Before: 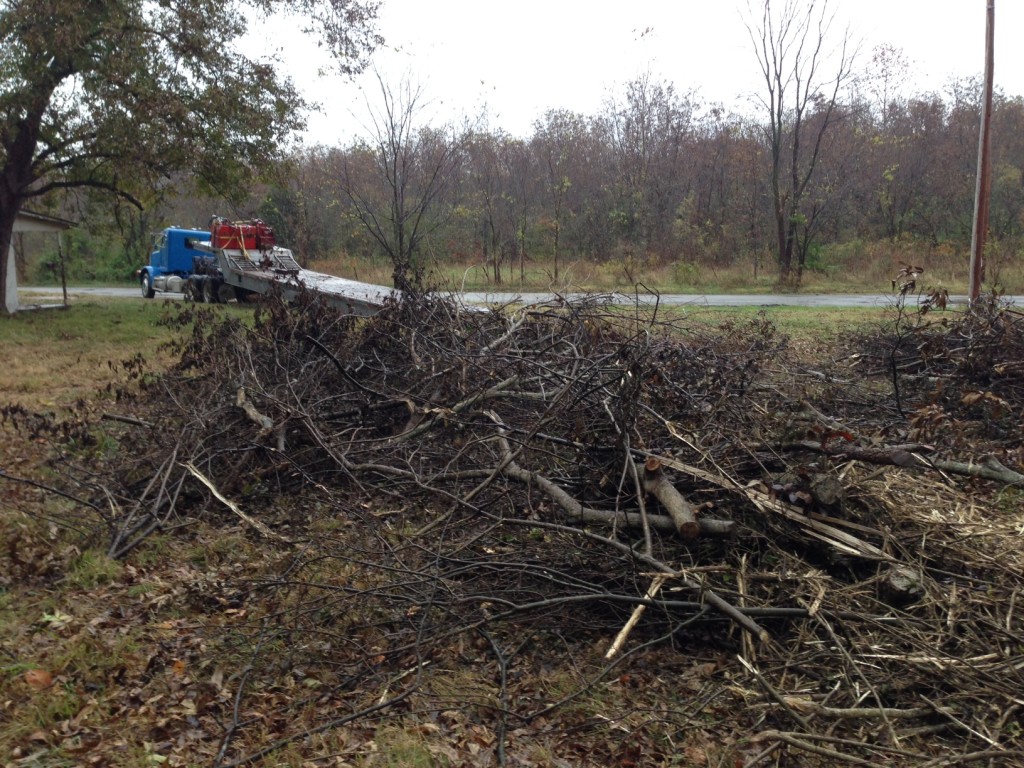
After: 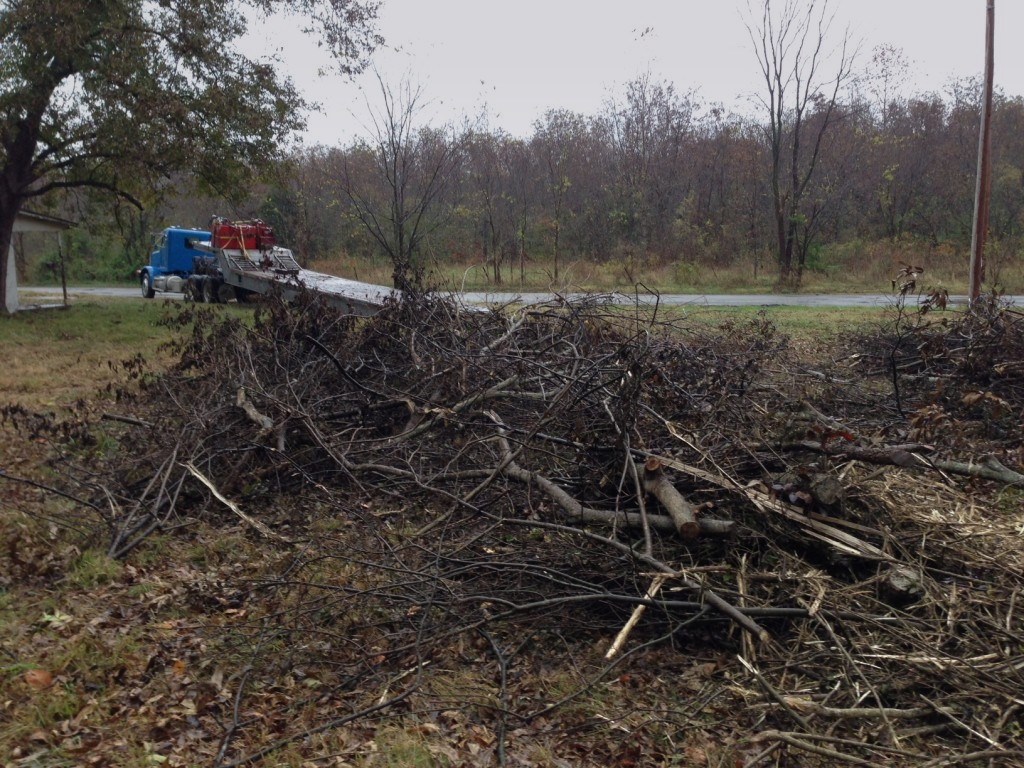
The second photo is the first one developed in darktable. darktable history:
white balance: red 1.004, blue 1.024
graduated density: on, module defaults
